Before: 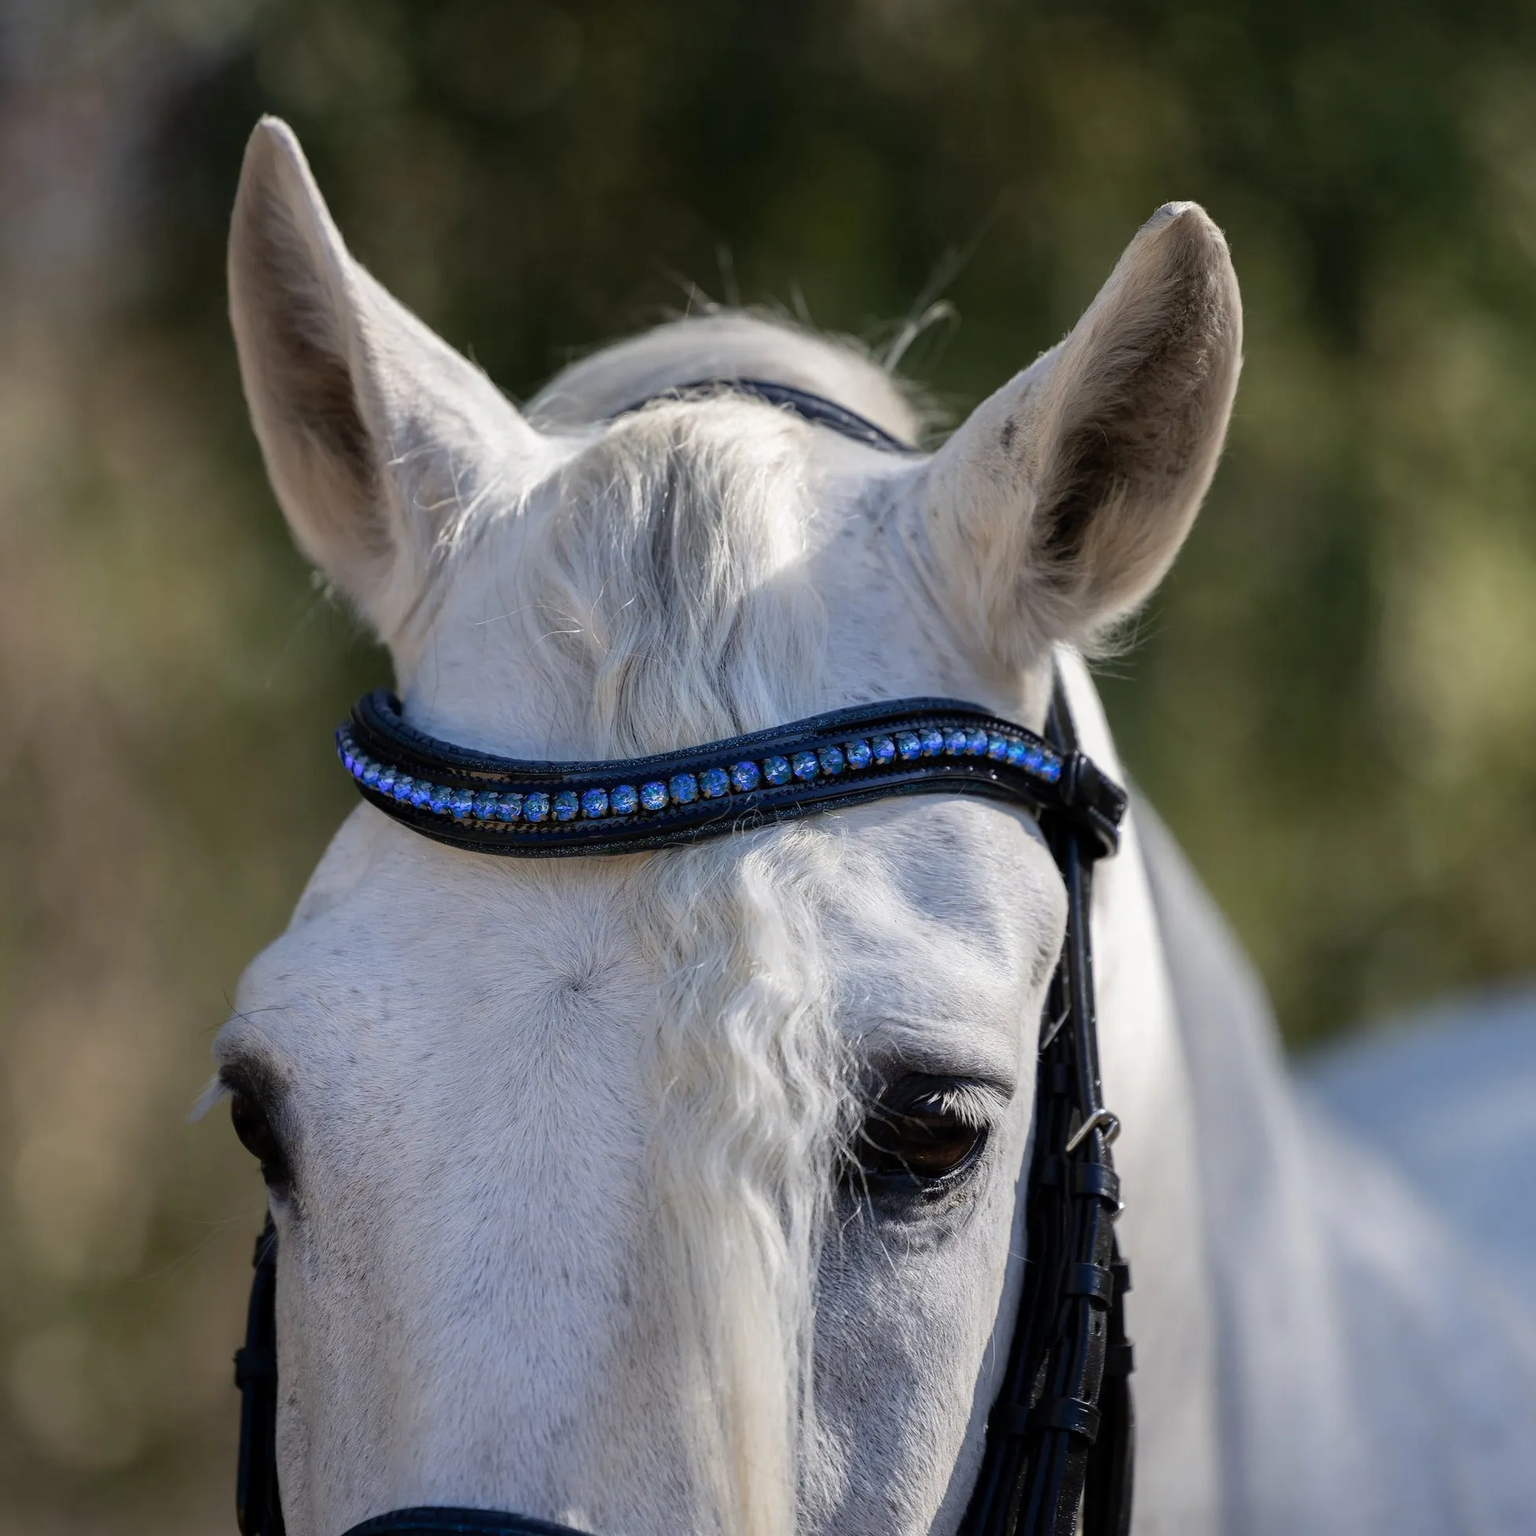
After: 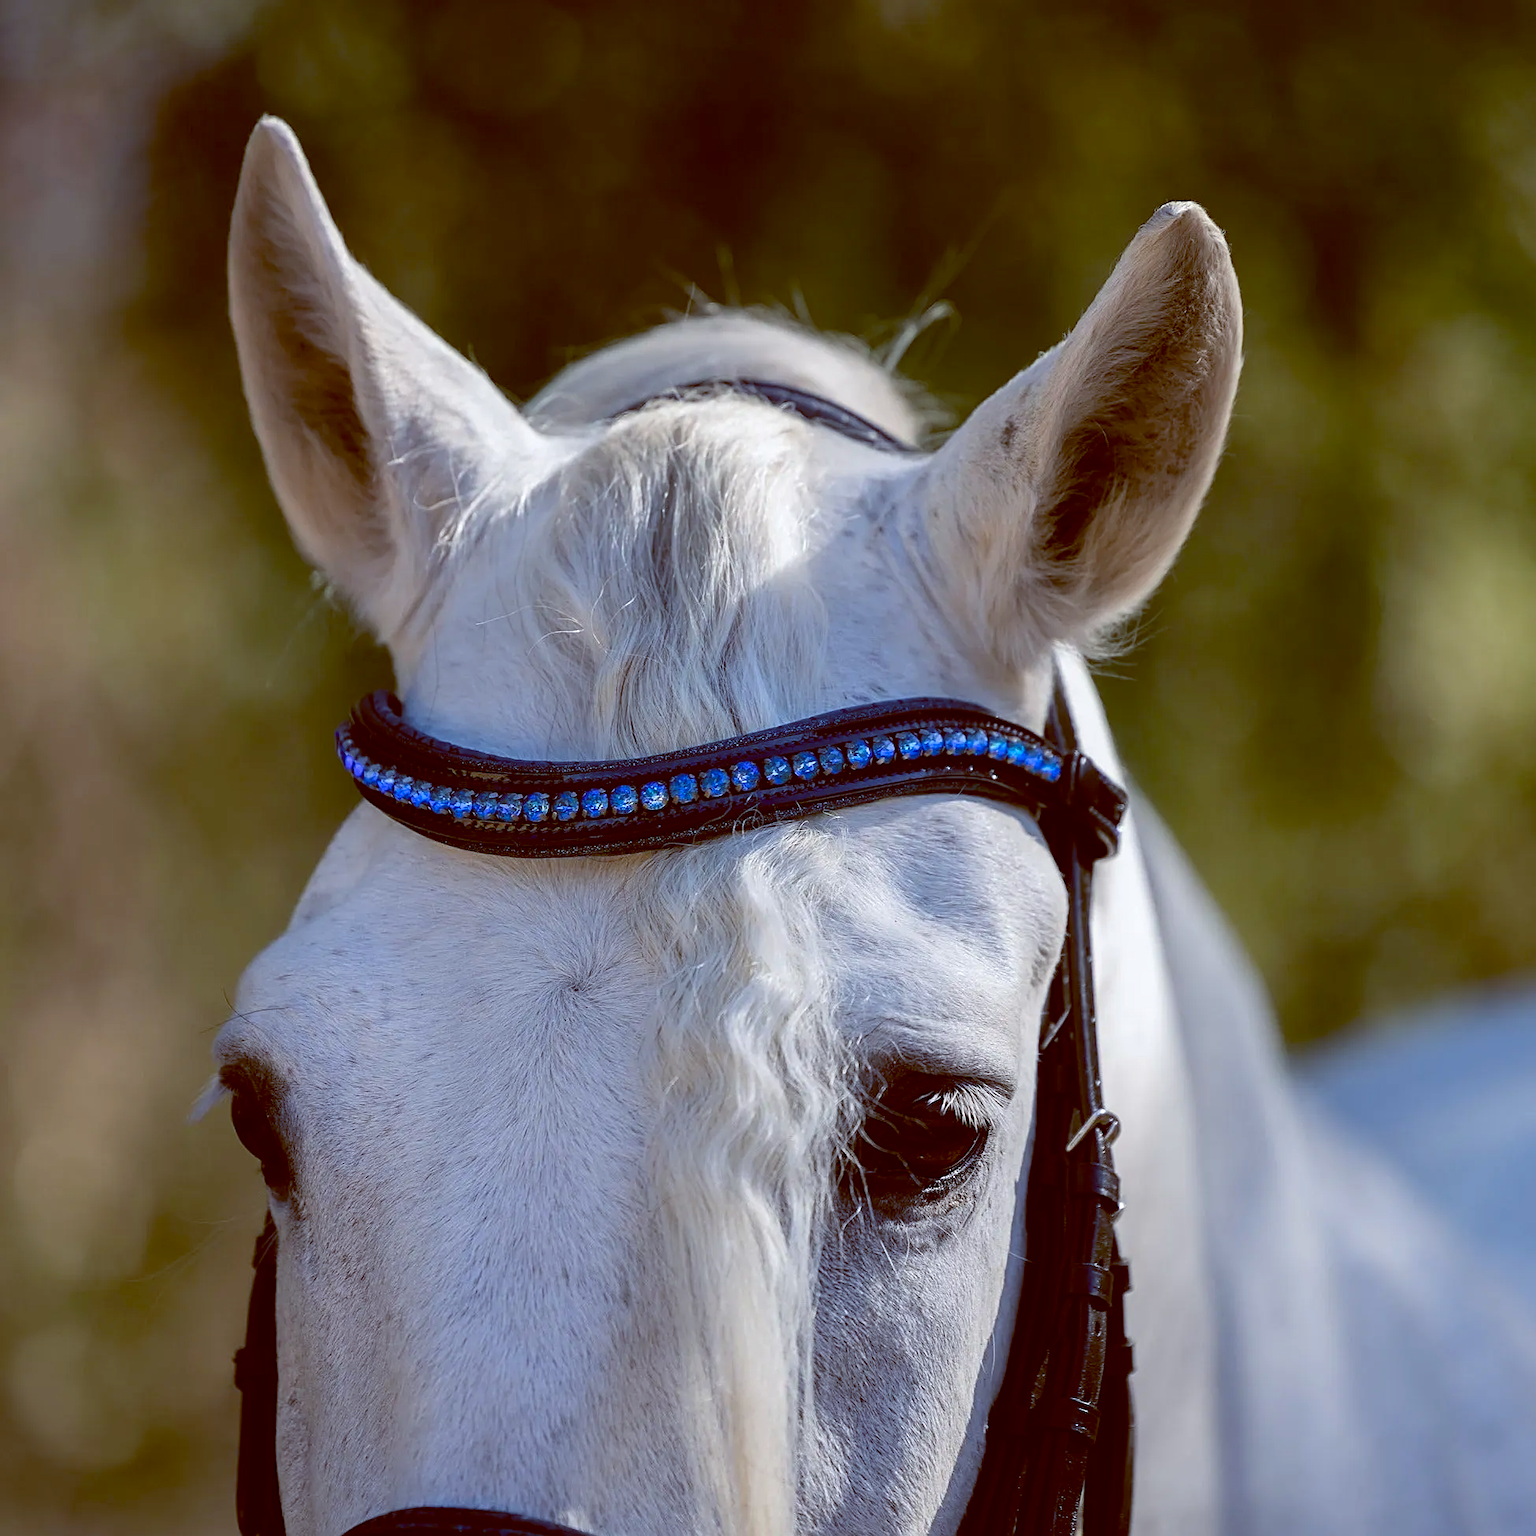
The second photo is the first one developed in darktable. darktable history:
sharpen: on, module defaults
contrast brightness saturation: saturation 0.18
color balance: lift [1, 1.015, 1.004, 0.985], gamma [1, 0.958, 0.971, 1.042], gain [1, 0.956, 0.977, 1.044]
